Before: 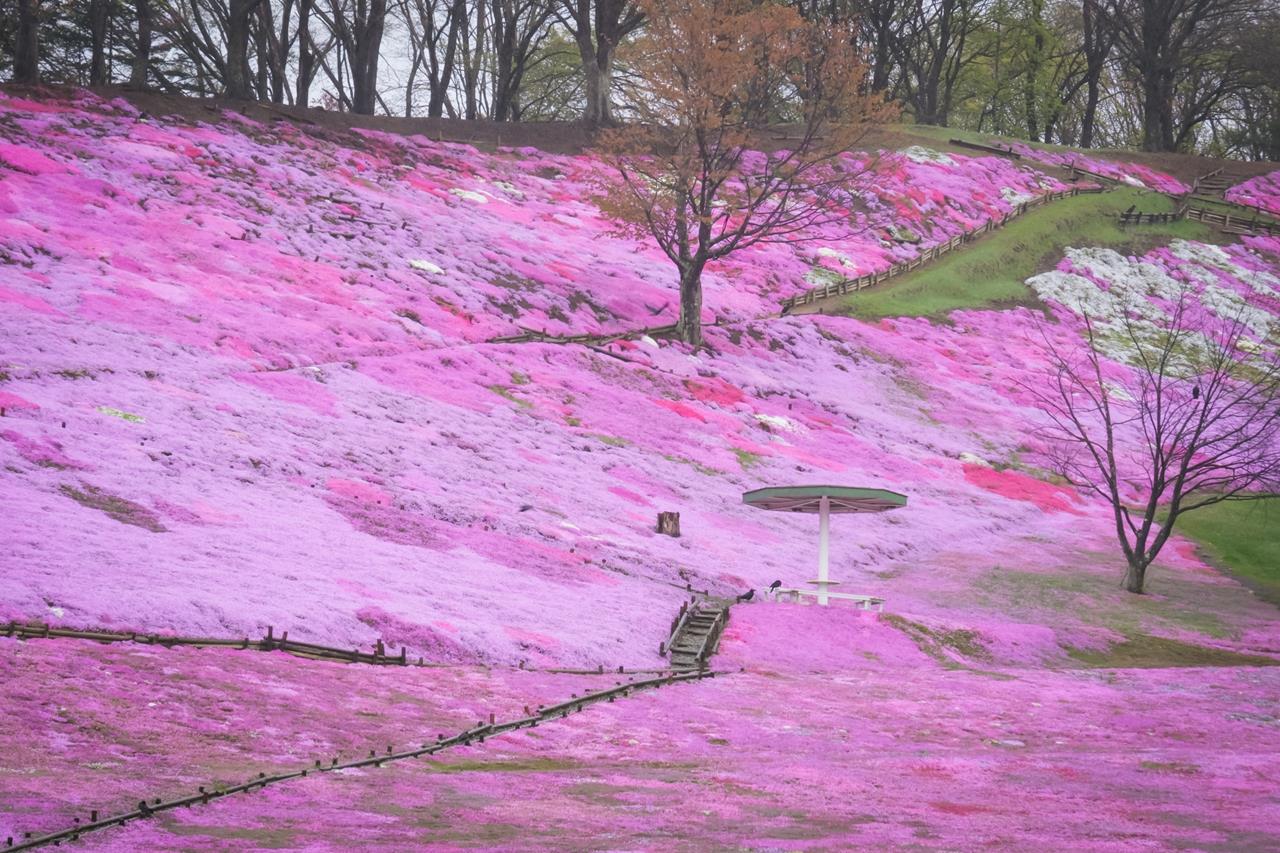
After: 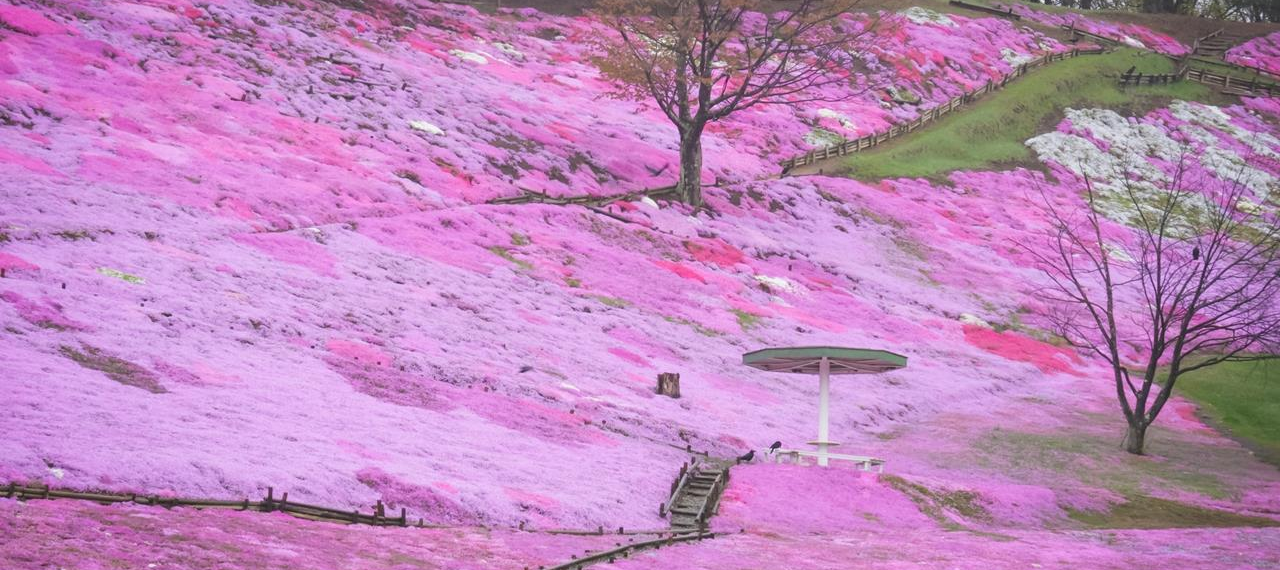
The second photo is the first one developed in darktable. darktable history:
crop: top 16.303%, bottom 16.758%
